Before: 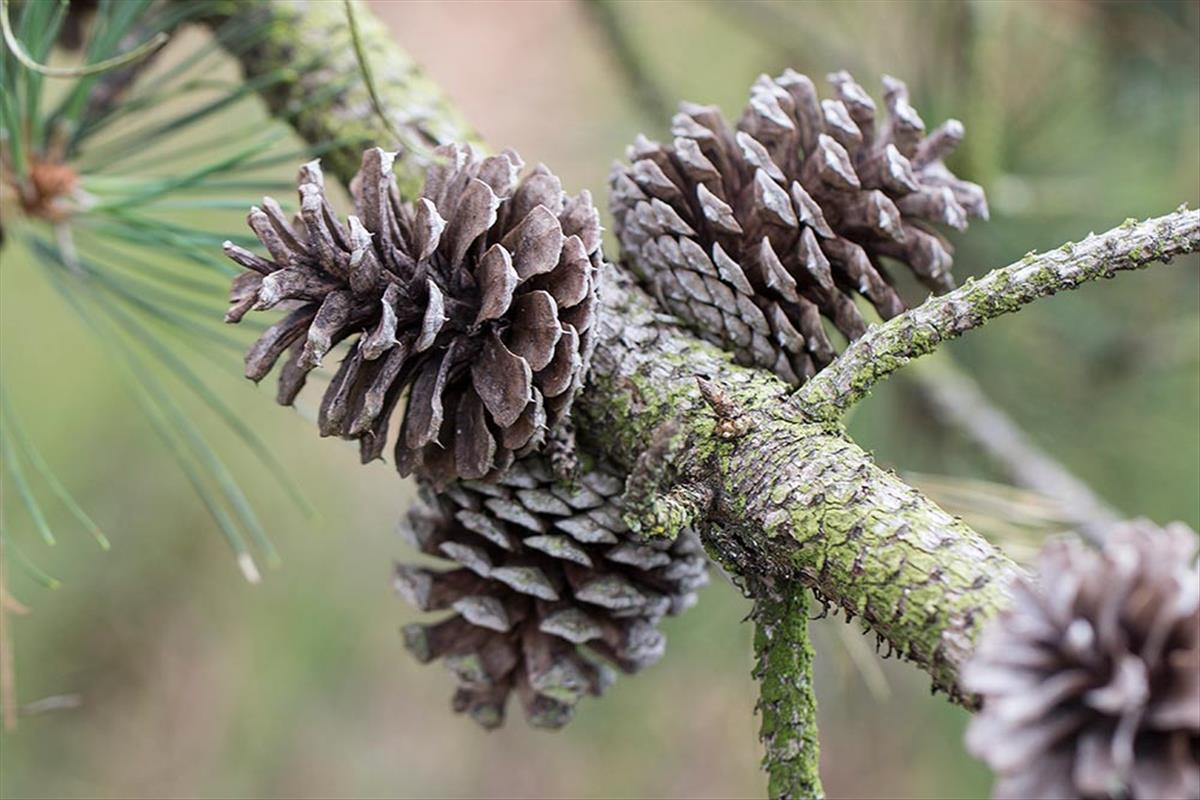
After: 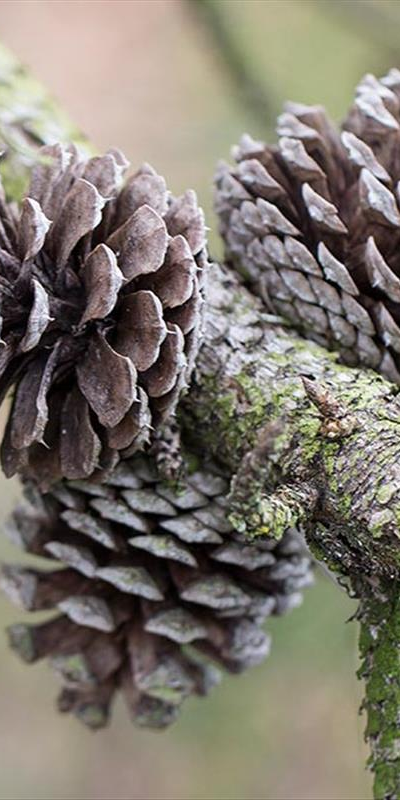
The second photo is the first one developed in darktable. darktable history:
crop: left 32.985%, right 33.677%
